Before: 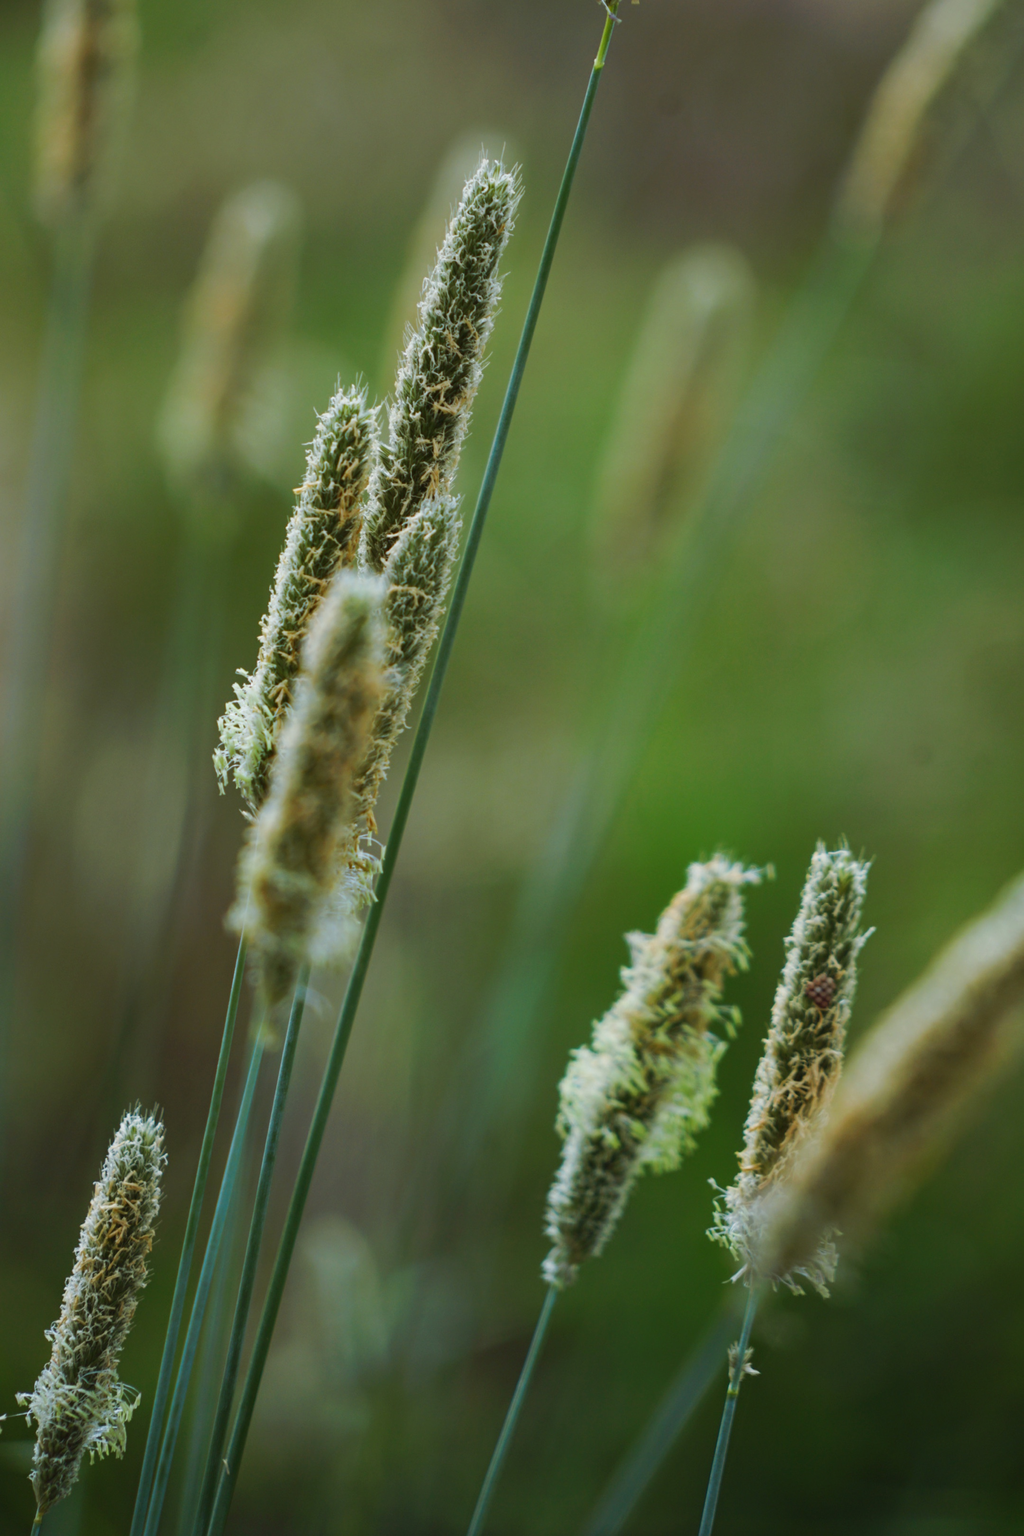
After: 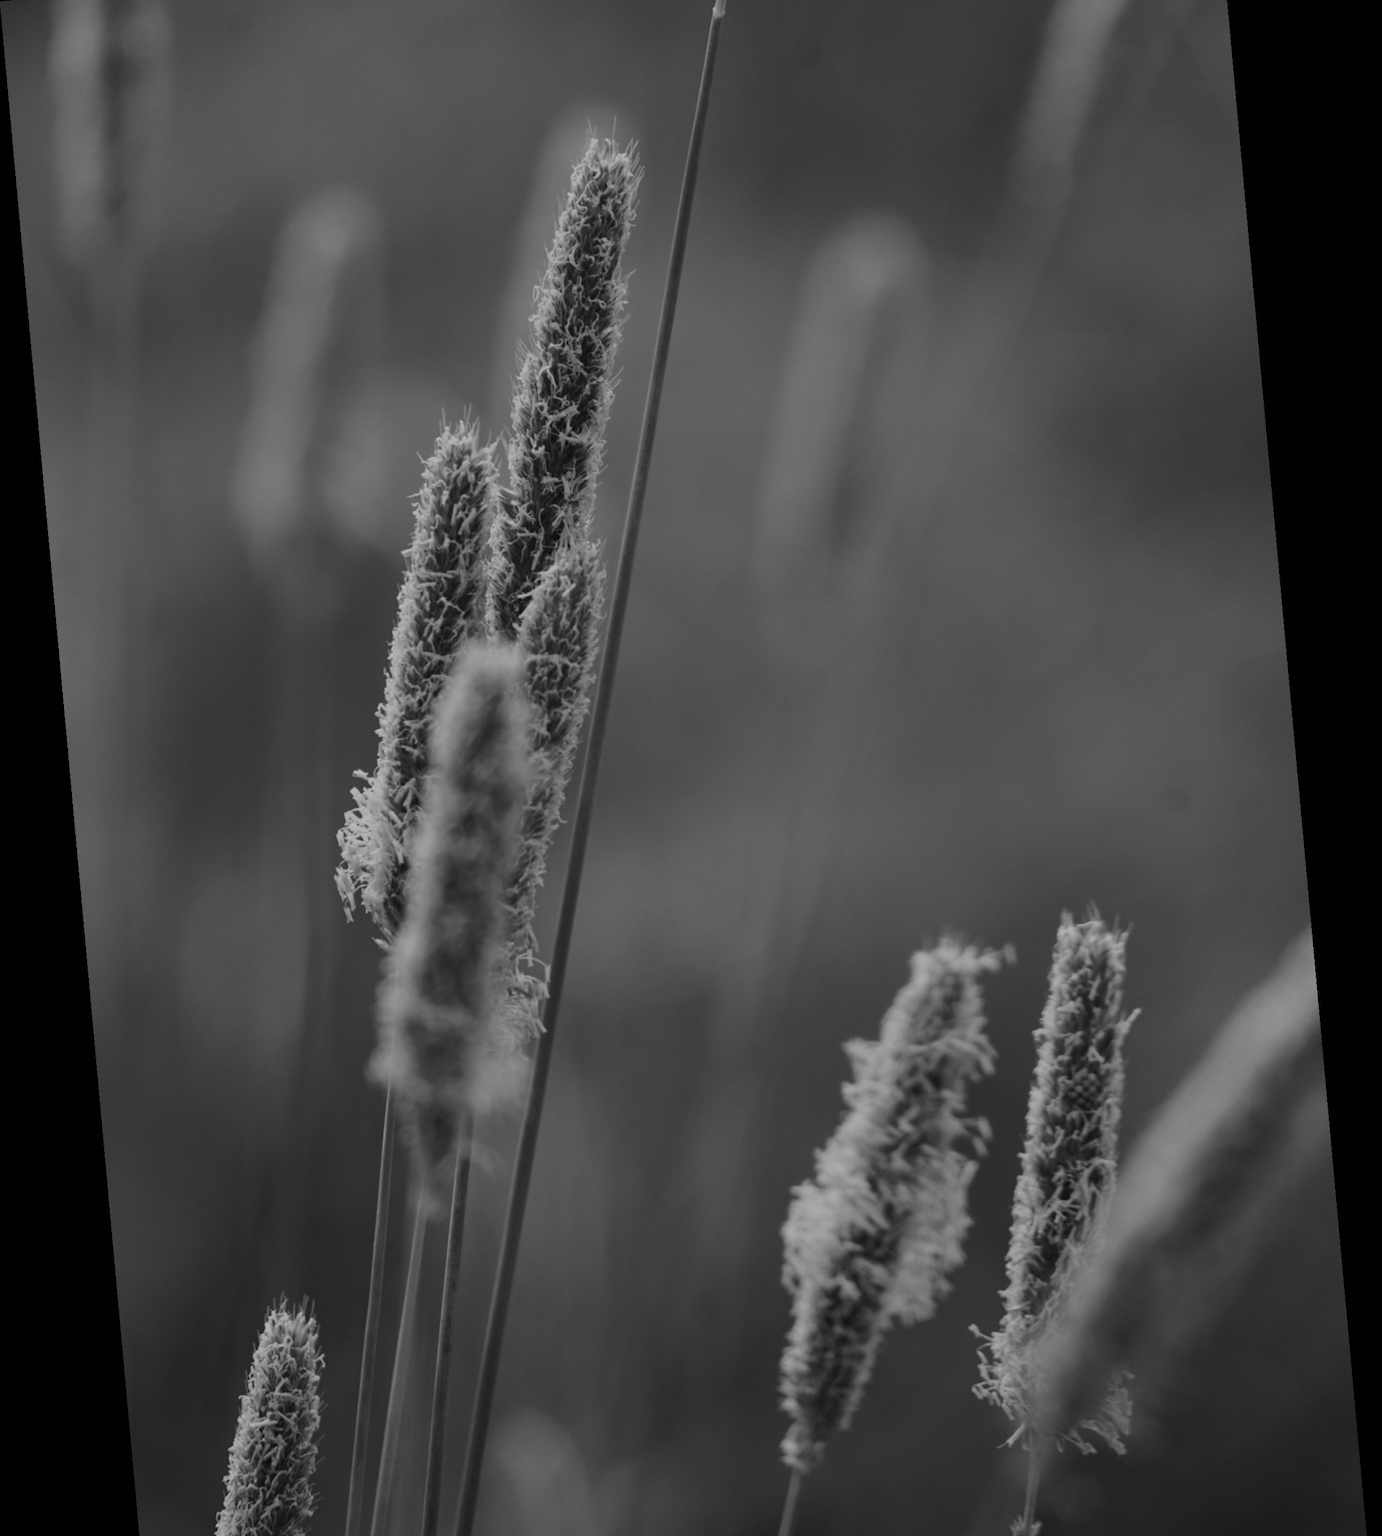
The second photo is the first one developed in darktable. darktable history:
rotate and perspective: rotation -5.2°, automatic cropping off
exposure: black level correction 0, exposure -0.721 EV, compensate highlight preservation false
crop and rotate: top 5.667%, bottom 14.937%
monochrome: on, module defaults
tone equalizer: on, module defaults
